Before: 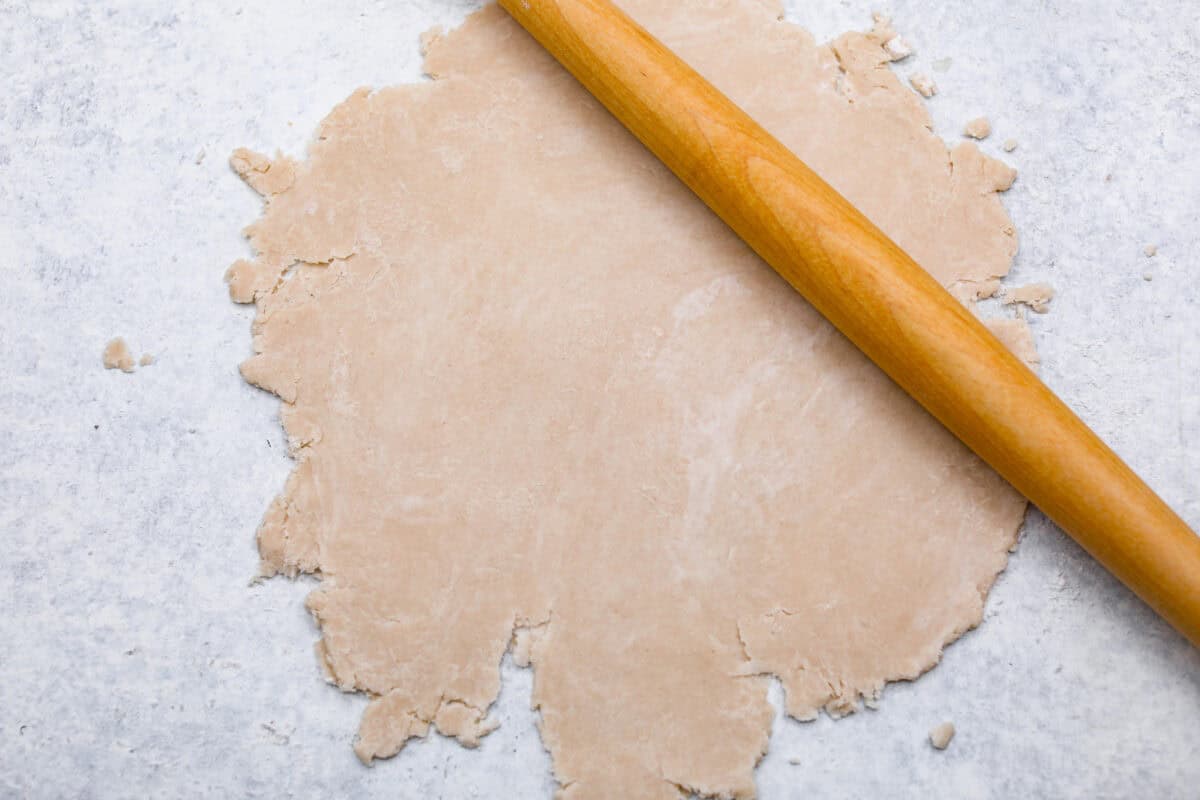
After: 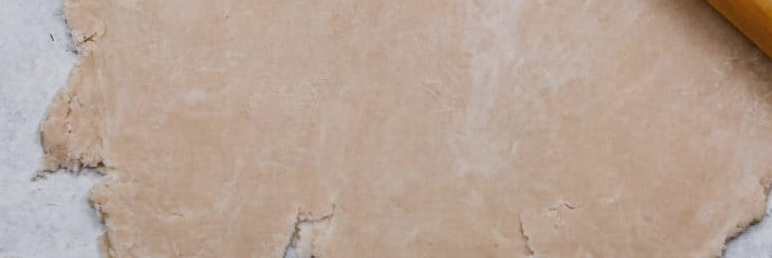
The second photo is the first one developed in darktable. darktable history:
exposure: black level correction -0.016, exposure -1.114 EV, compensate highlight preservation false
local contrast: on, module defaults
crop: left 18.127%, top 50.845%, right 17.313%, bottom 16.832%
contrast brightness saturation: contrast 0.195, brightness 0.166, saturation 0.229
levels: levels [0, 0.492, 0.984]
tone equalizer: edges refinement/feathering 500, mask exposure compensation -1.57 EV, preserve details no
